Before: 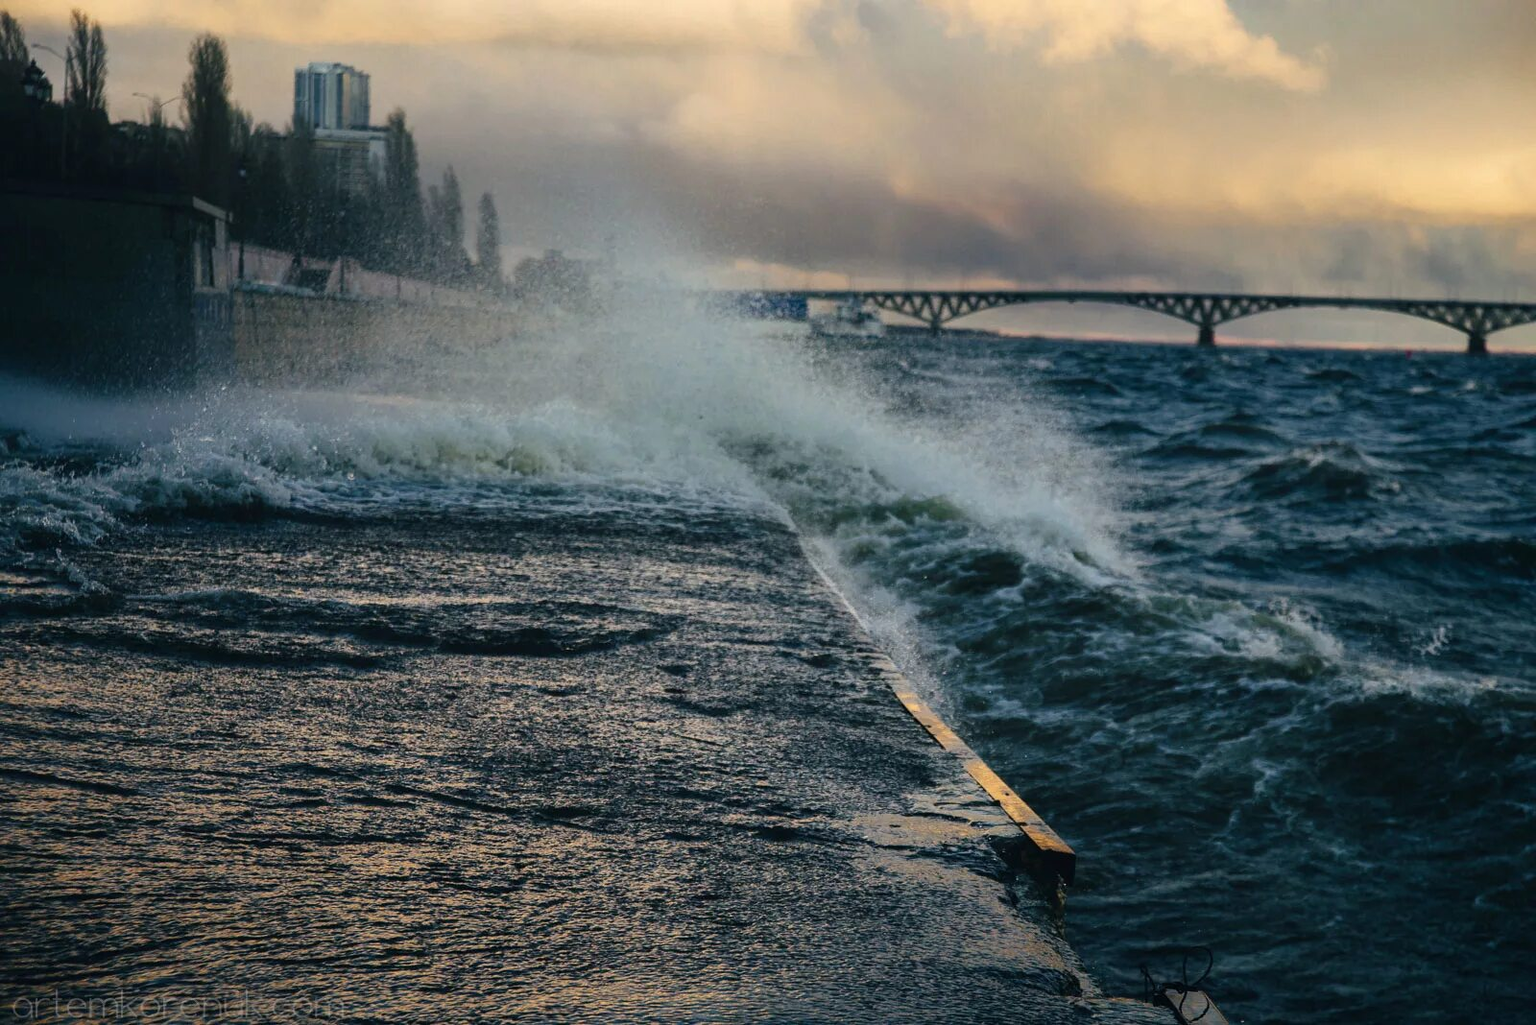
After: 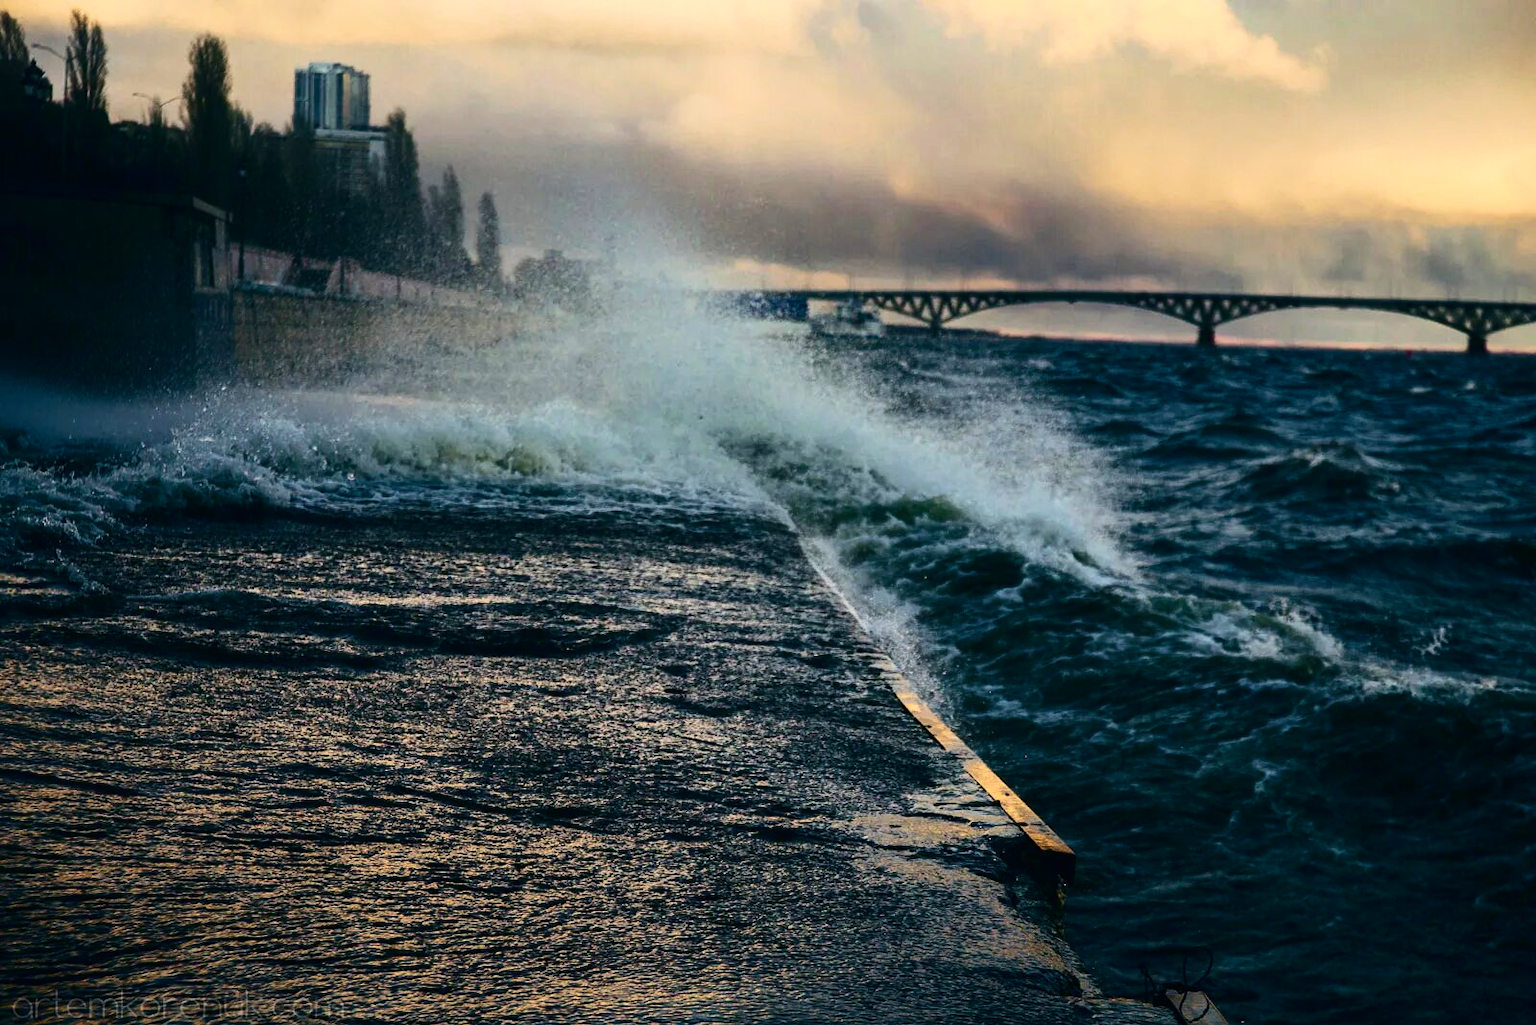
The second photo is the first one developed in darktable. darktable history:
color correction: highlights b* 0.024, saturation 1.09
exposure: exposure -0.044 EV, compensate exposure bias true, compensate highlight preservation false
velvia: strength 30.08%
contrast brightness saturation: contrast 0.296
